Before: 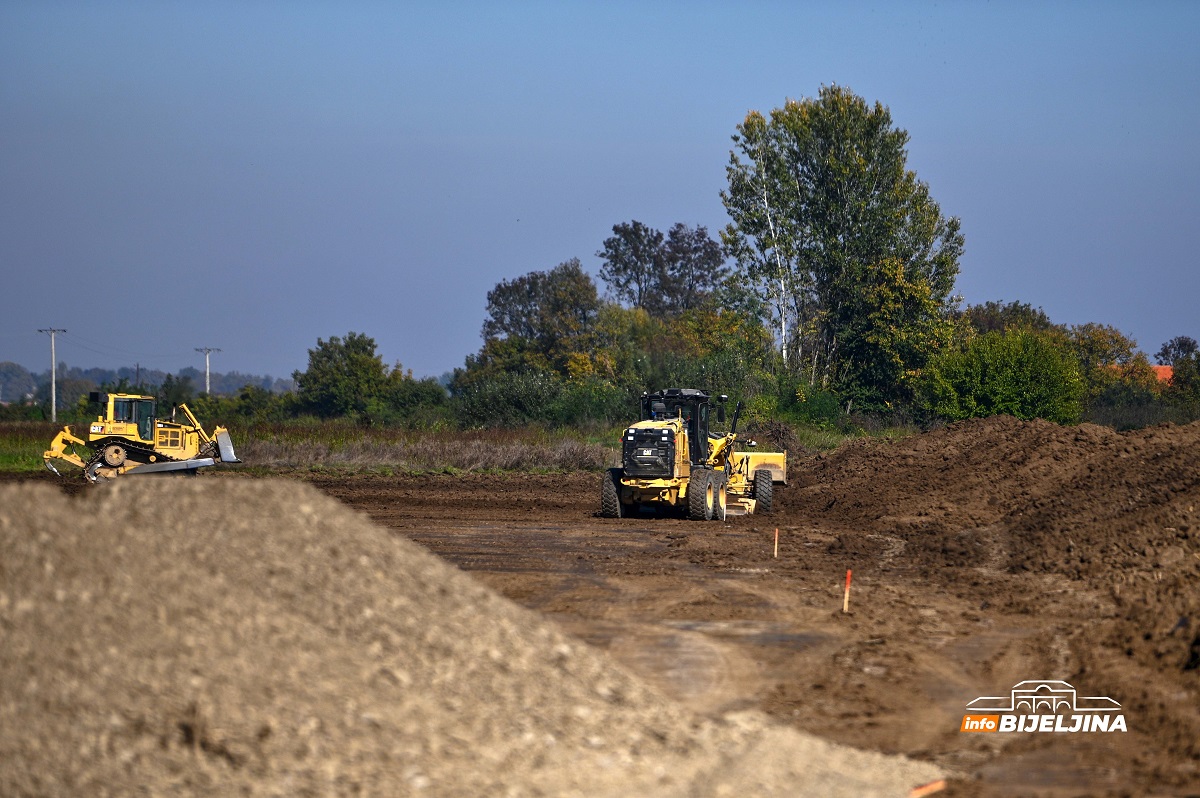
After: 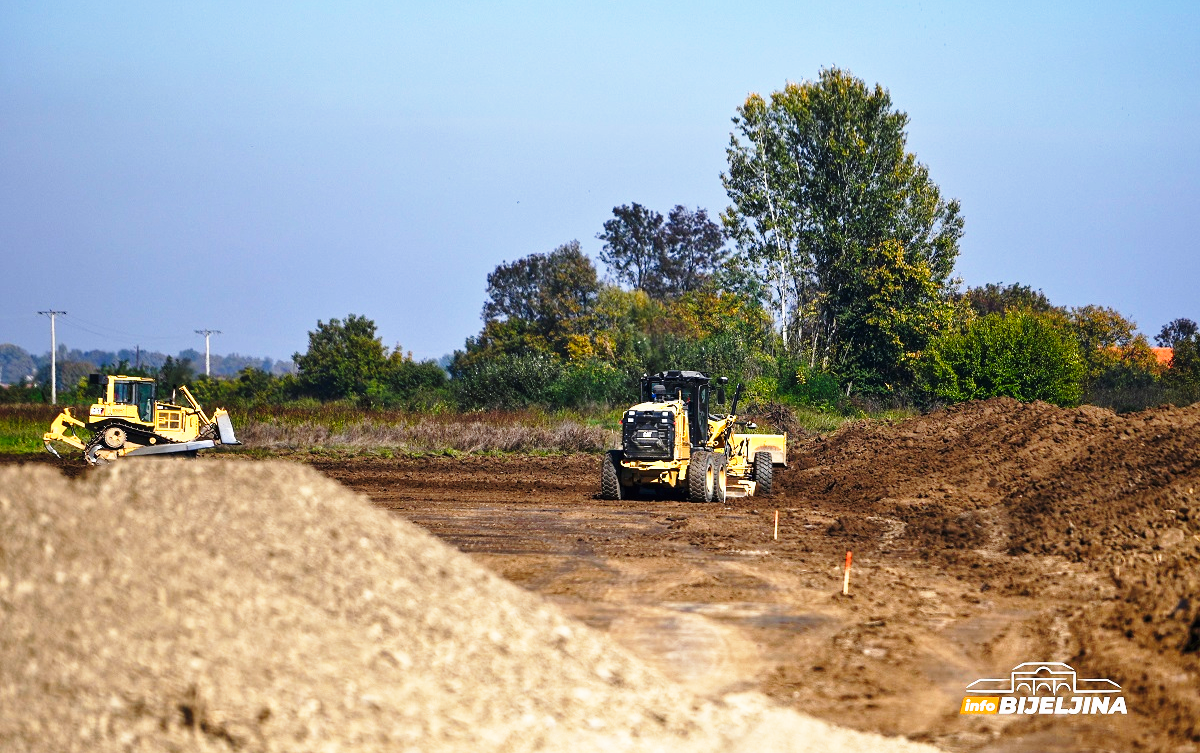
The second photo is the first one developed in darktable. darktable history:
base curve: curves: ch0 [(0, 0) (0.026, 0.03) (0.109, 0.232) (0.351, 0.748) (0.669, 0.968) (1, 1)], preserve colors none
crop and rotate: top 2.334%, bottom 3.26%
contrast brightness saturation: contrast -0.013, brightness -0.006, saturation 0.031
